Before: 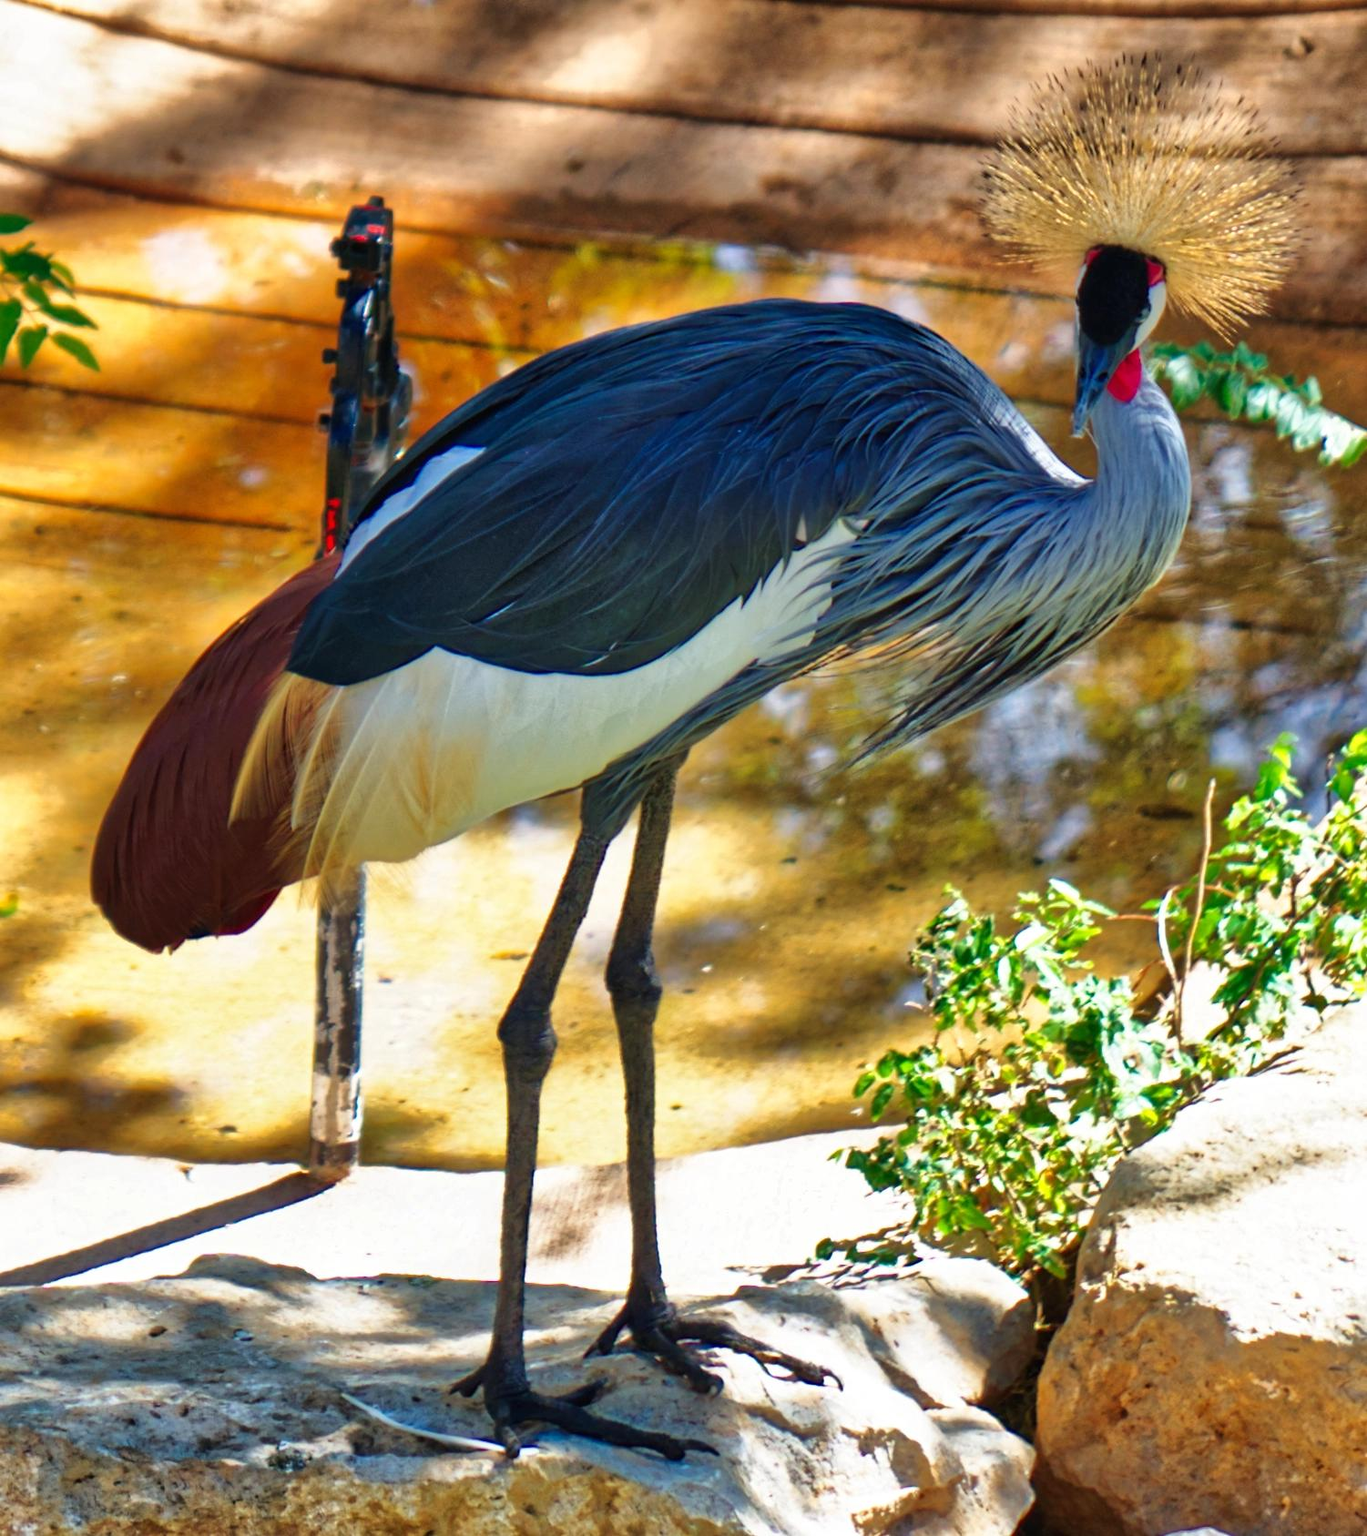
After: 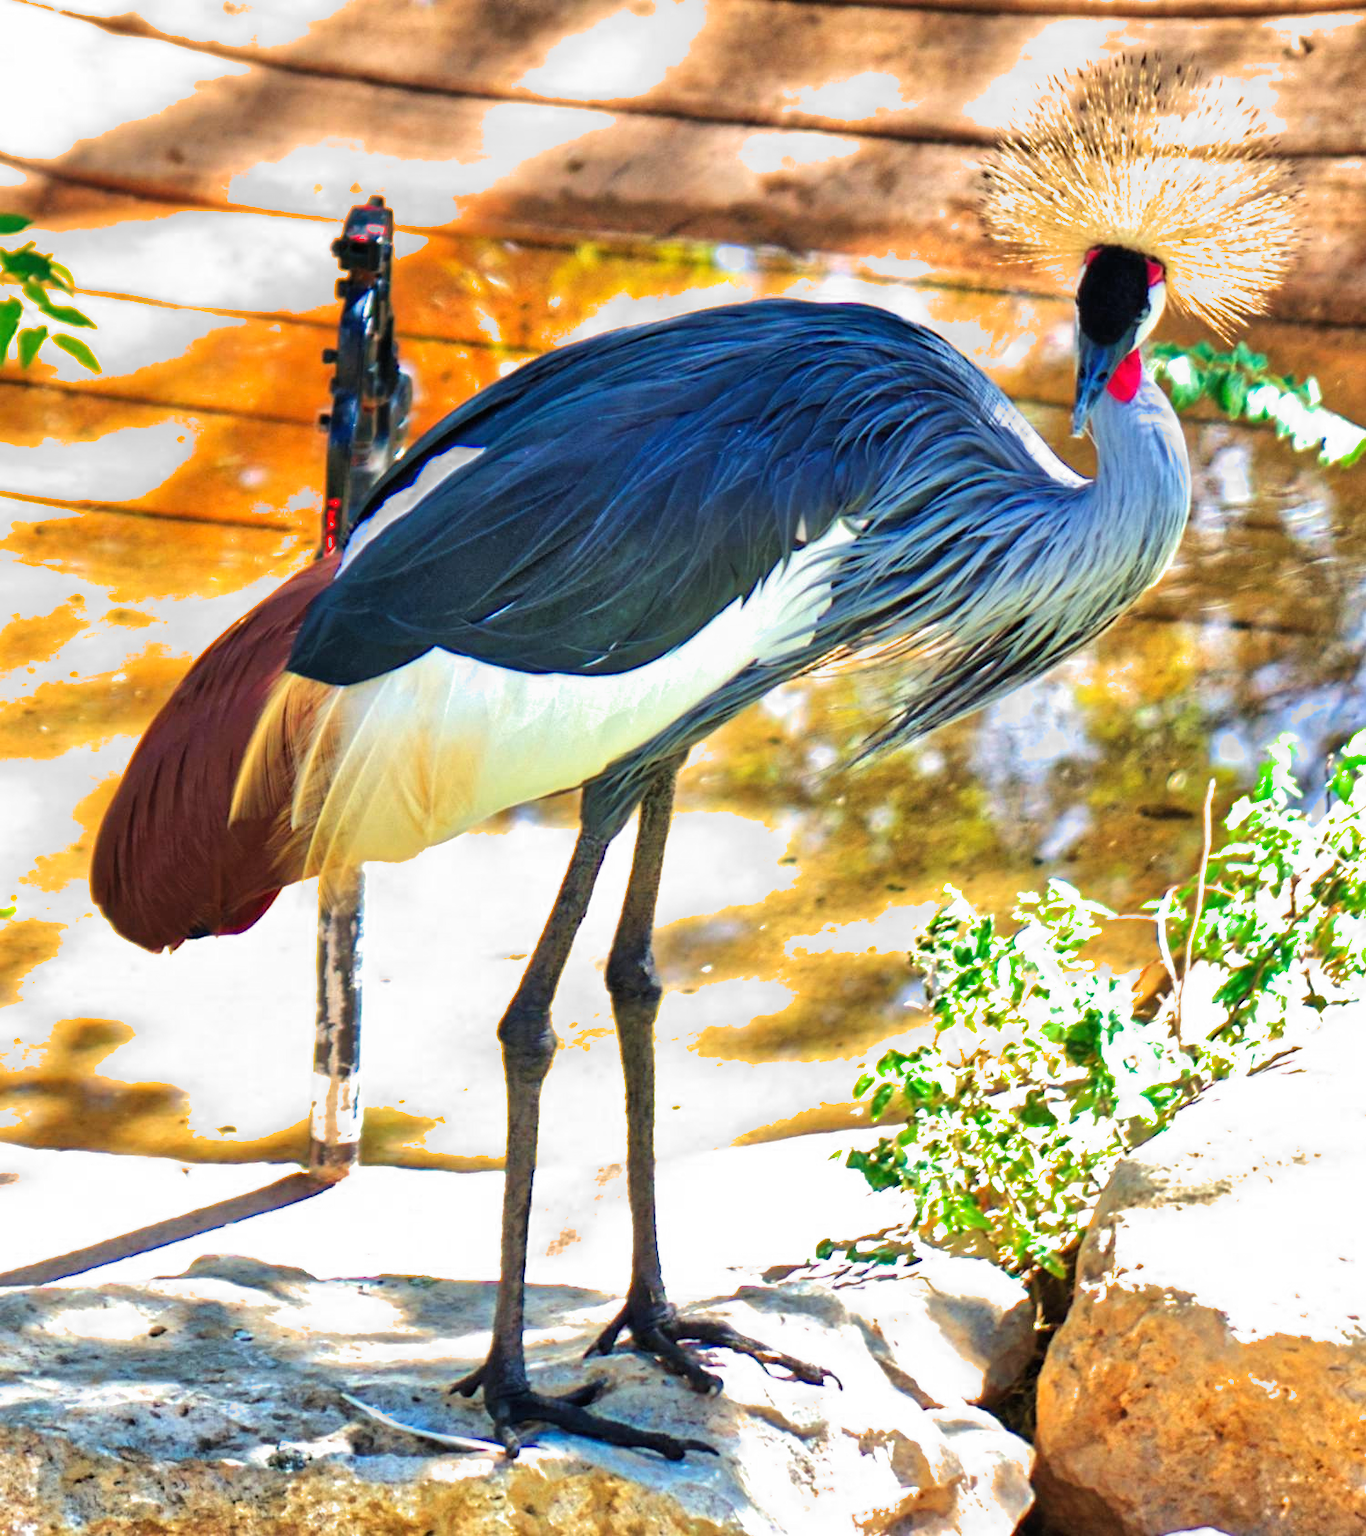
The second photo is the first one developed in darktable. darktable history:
exposure: black level correction 0, exposure 1.1 EV, compensate highlight preservation false
filmic rgb: middle gray luminance 18.42%, black relative exposure -11.45 EV, white relative exposure 2.55 EV, threshold 6 EV, target black luminance 0%, hardness 8.41, latitude 99%, contrast 1.084, shadows ↔ highlights balance 0.505%, add noise in highlights 0, preserve chrominance max RGB, color science v3 (2019), use custom middle-gray values true, iterations of high-quality reconstruction 0, contrast in highlights soft, enable highlight reconstruction true
